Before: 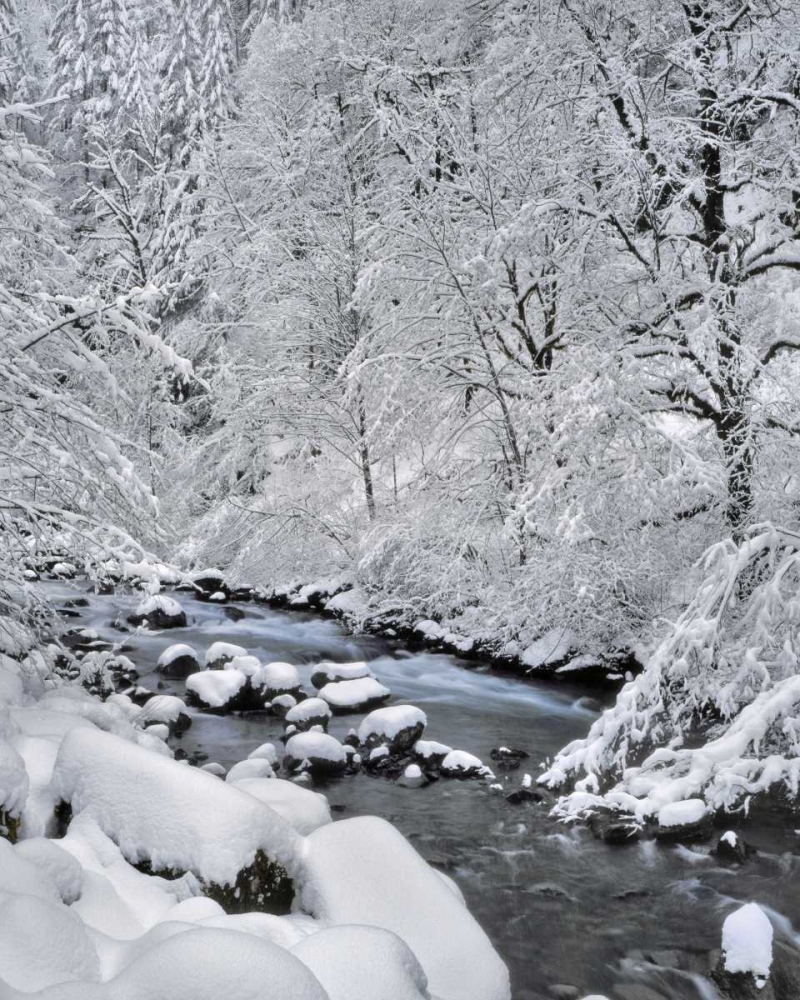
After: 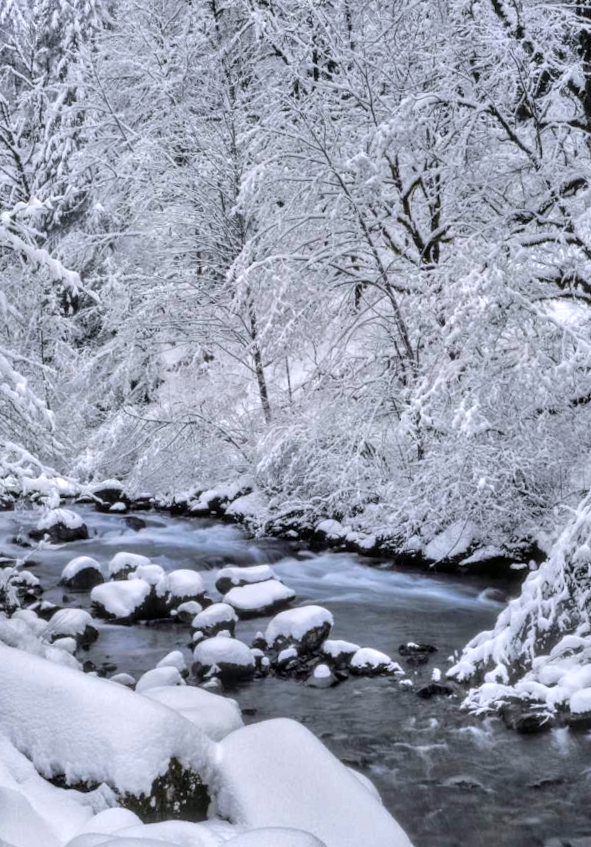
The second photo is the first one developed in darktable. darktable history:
rotate and perspective: rotation -3°, crop left 0.031, crop right 0.968, crop top 0.07, crop bottom 0.93
color calibration: illuminant as shot in camera, x 0.358, y 0.373, temperature 4628.91 K
local contrast: on, module defaults
crop and rotate: left 13.15%, top 5.251%, right 12.609%
